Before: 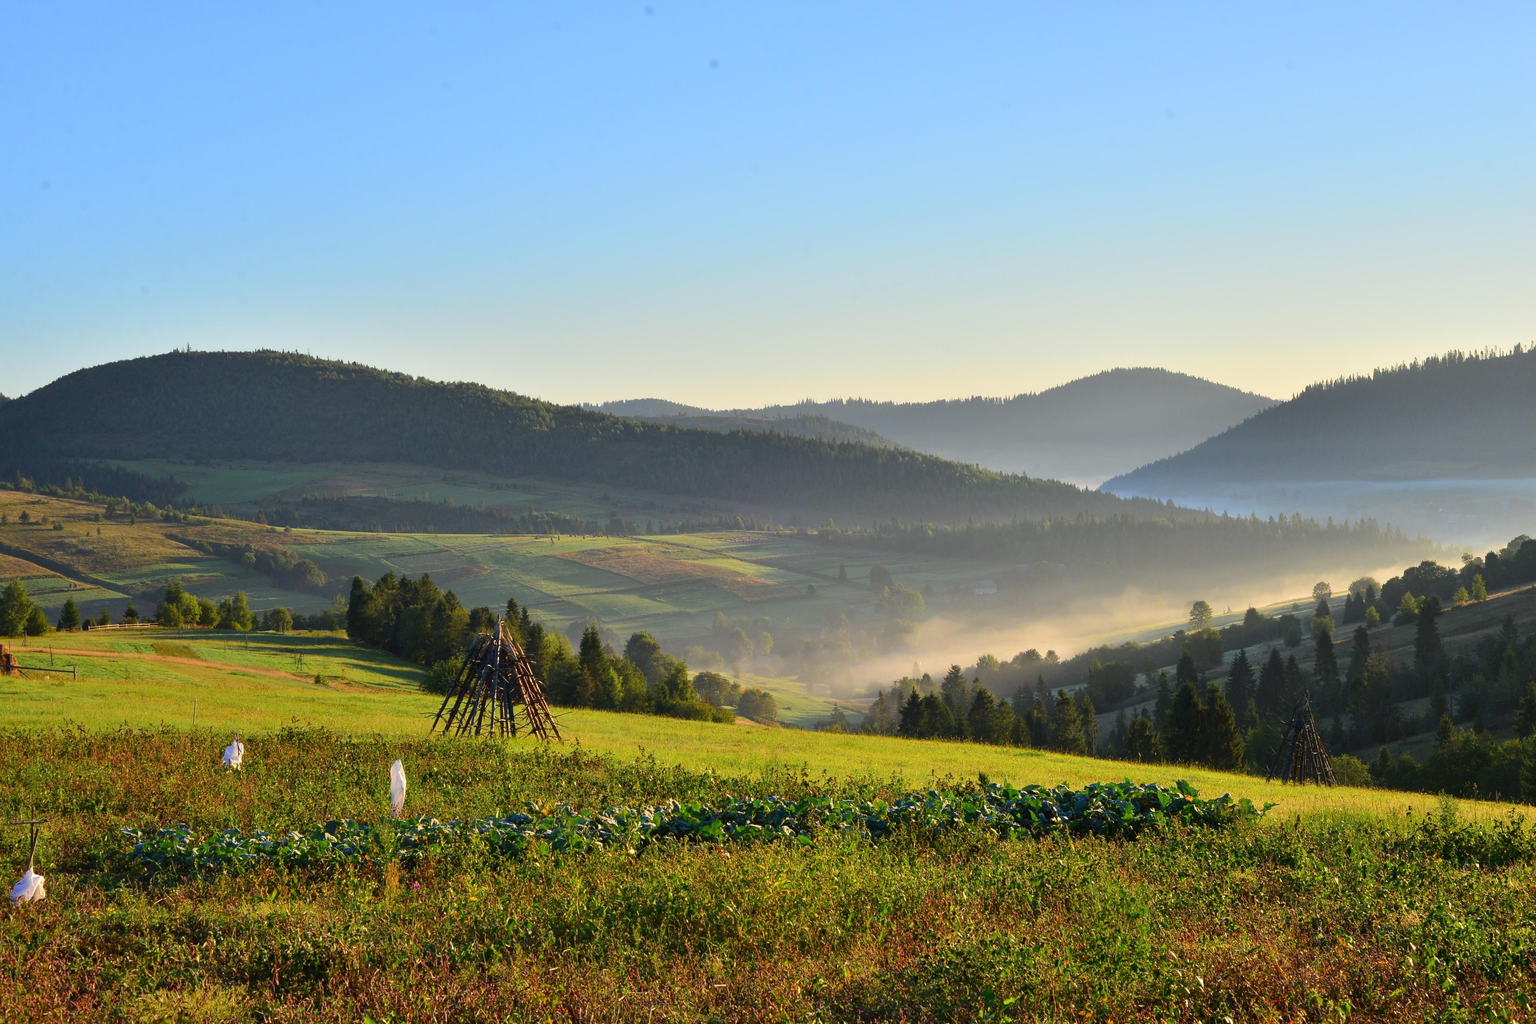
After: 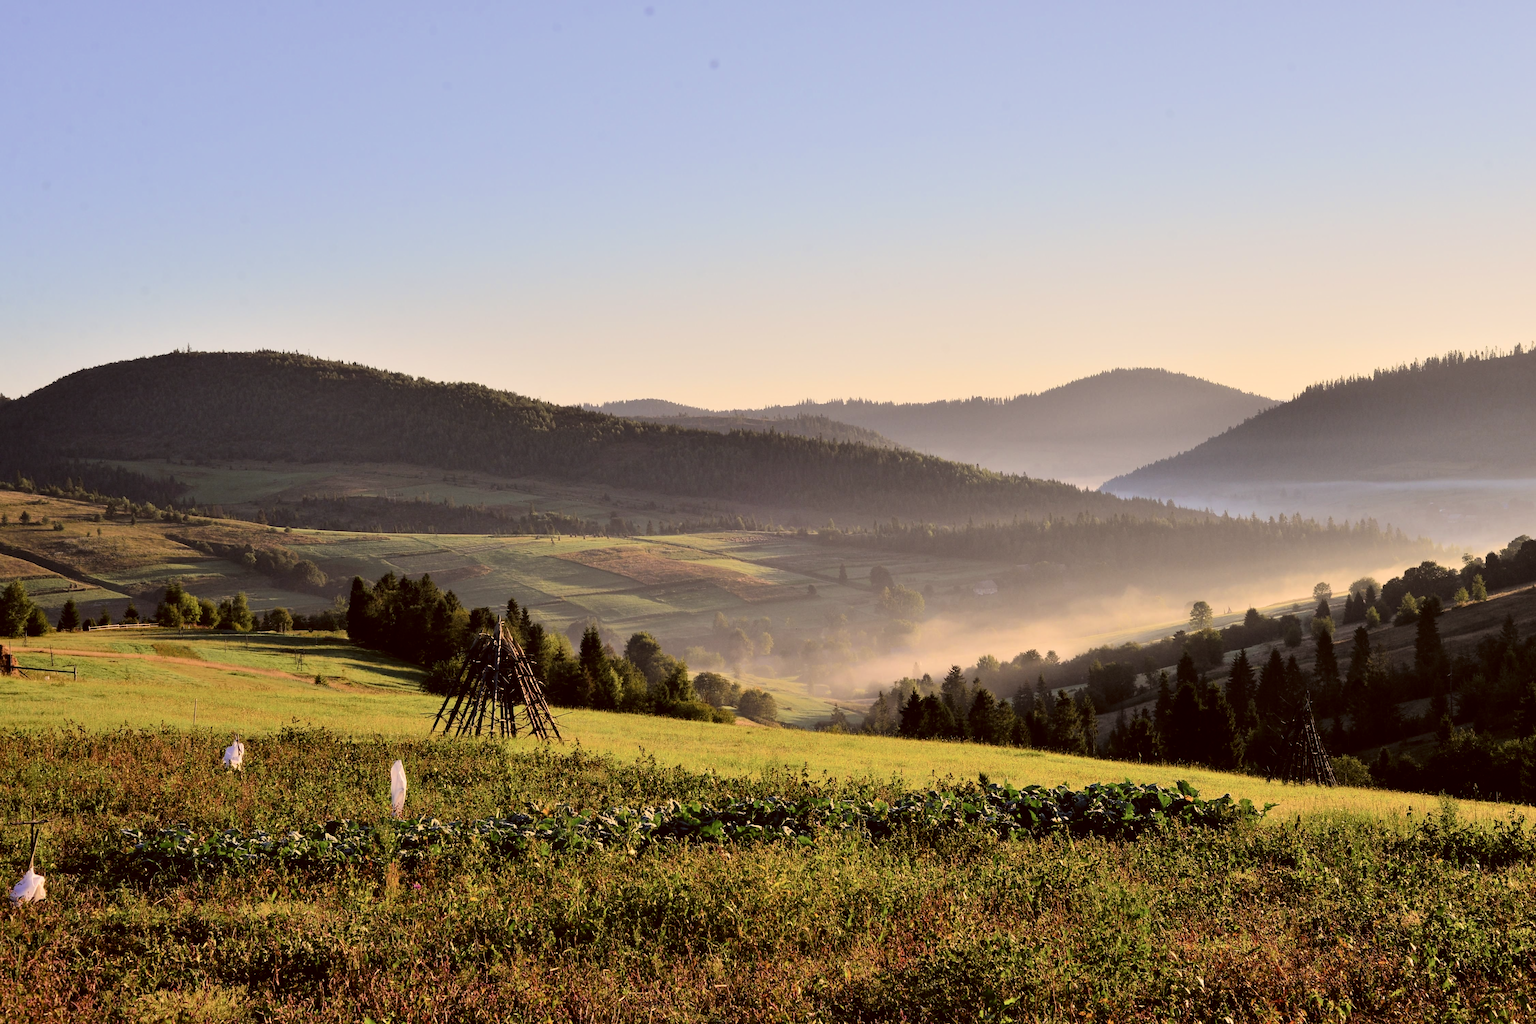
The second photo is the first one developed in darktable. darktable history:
color correction: highlights a* 10.19, highlights b* 9.79, shadows a* 8.32, shadows b* 8.22, saturation 0.791
filmic rgb: black relative exposure -16 EV, white relative exposure 6.26 EV, hardness 5.06, contrast 1.341, color science v6 (2022)
